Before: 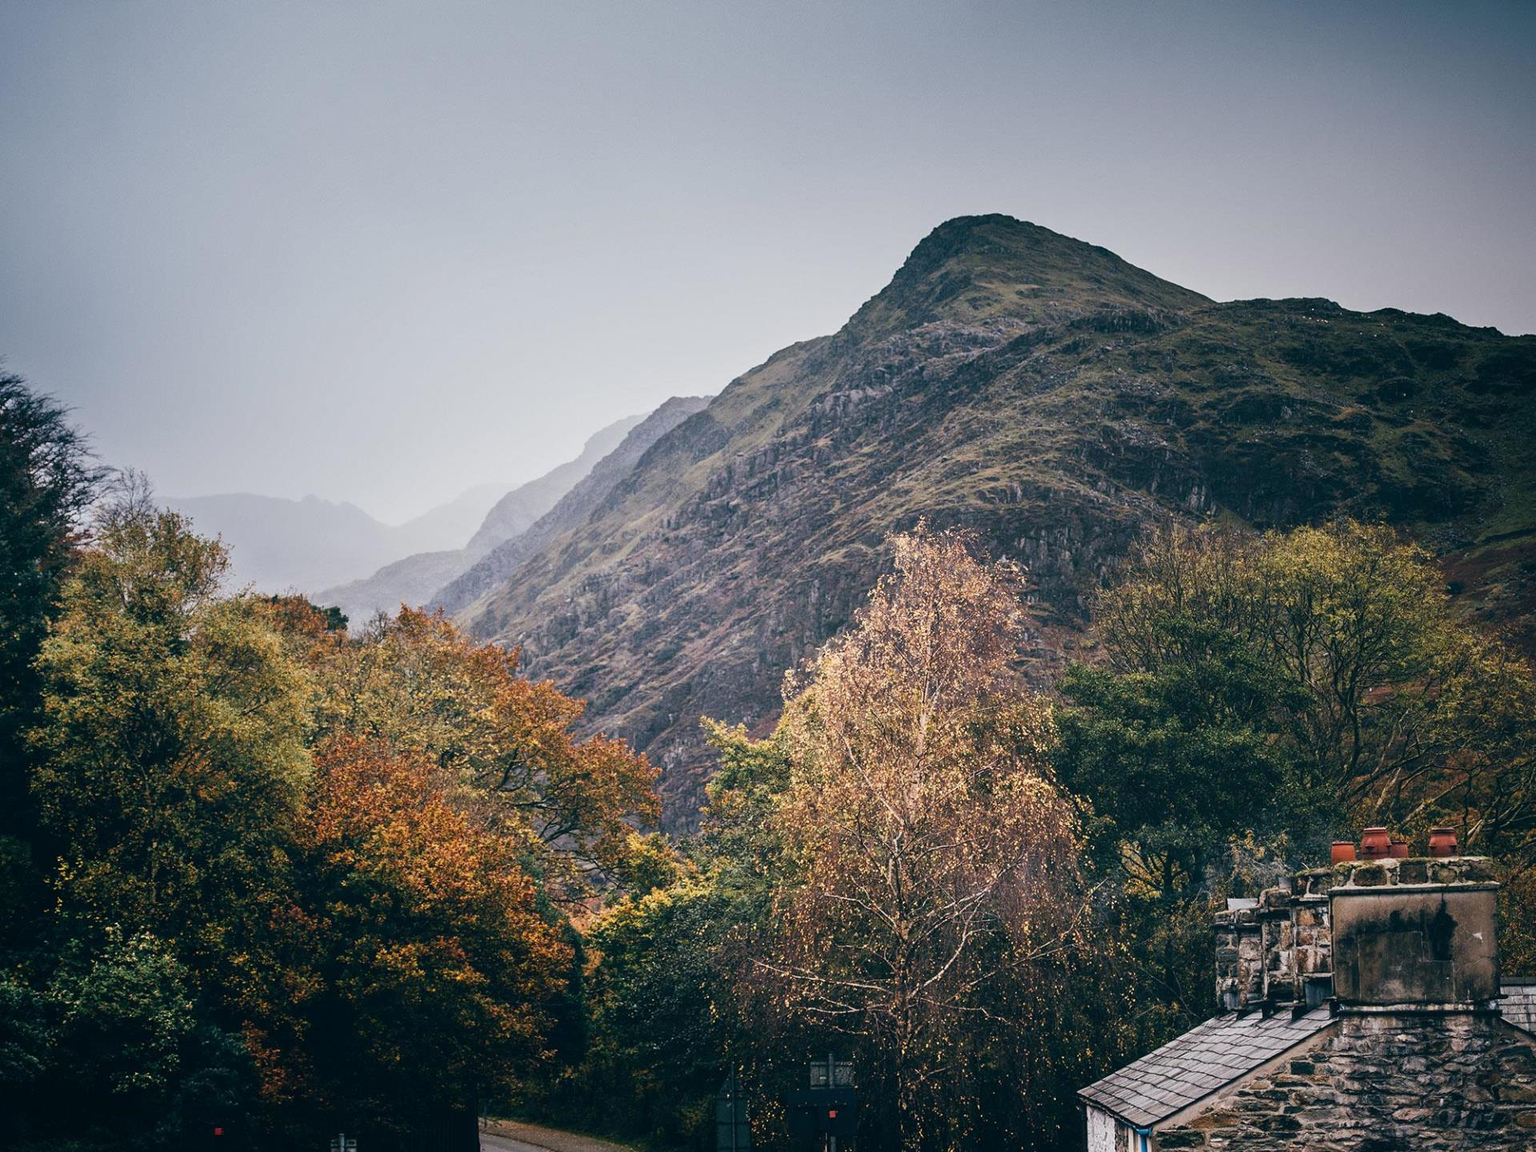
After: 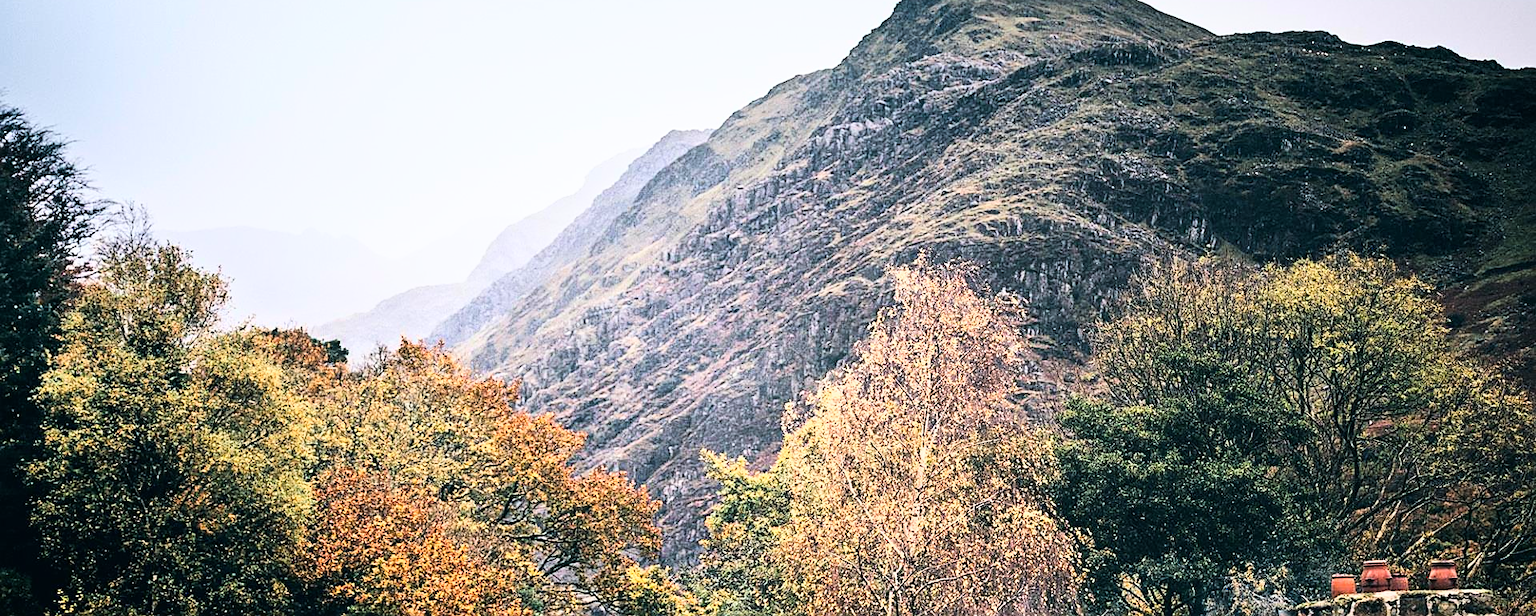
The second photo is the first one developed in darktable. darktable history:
sharpen: on, module defaults
base curve: curves: ch0 [(0, 0) (0.007, 0.004) (0.027, 0.03) (0.046, 0.07) (0.207, 0.54) (0.442, 0.872) (0.673, 0.972) (1, 1)]
crop and rotate: top 23.245%, bottom 23.272%
